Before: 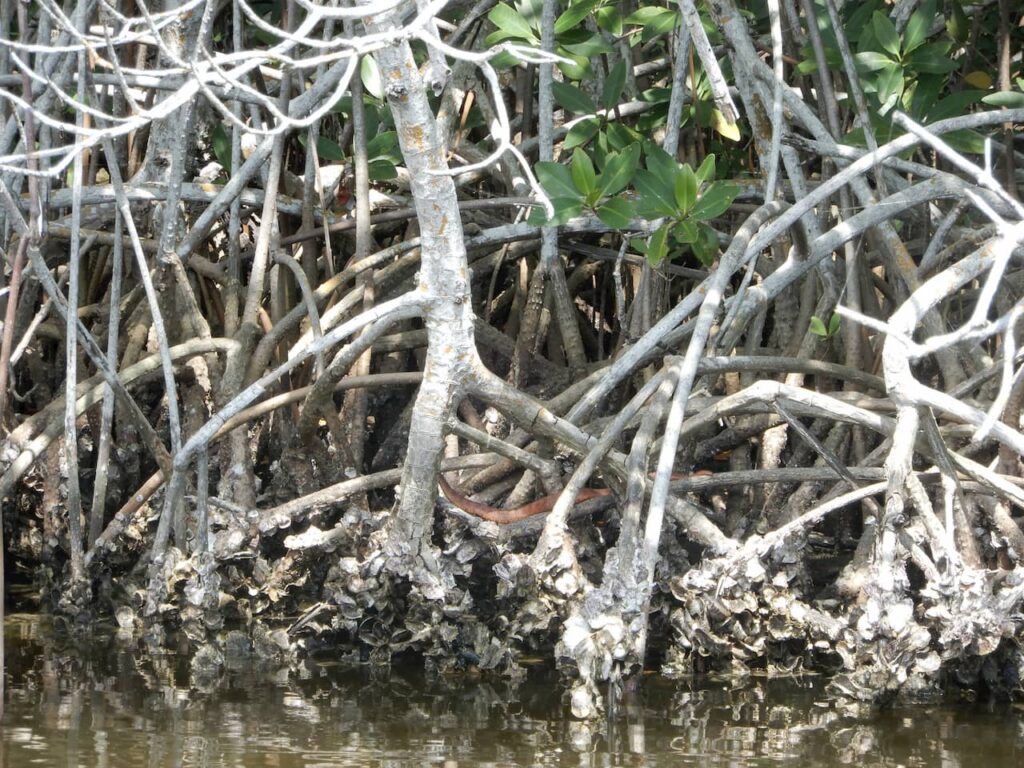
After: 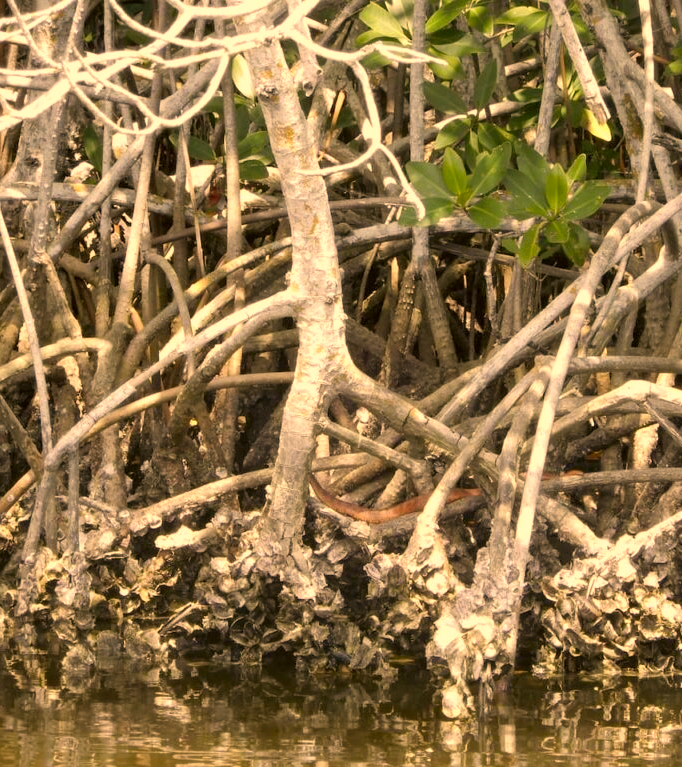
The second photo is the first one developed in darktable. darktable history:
crop and rotate: left 12.673%, right 20.66%
exposure: black level correction 0.001, exposure 0.14 EV, compensate highlight preservation false
color correction: highlights a* 17.94, highlights b* 35.39, shadows a* 1.48, shadows b* 6.42, saturation 1.01
